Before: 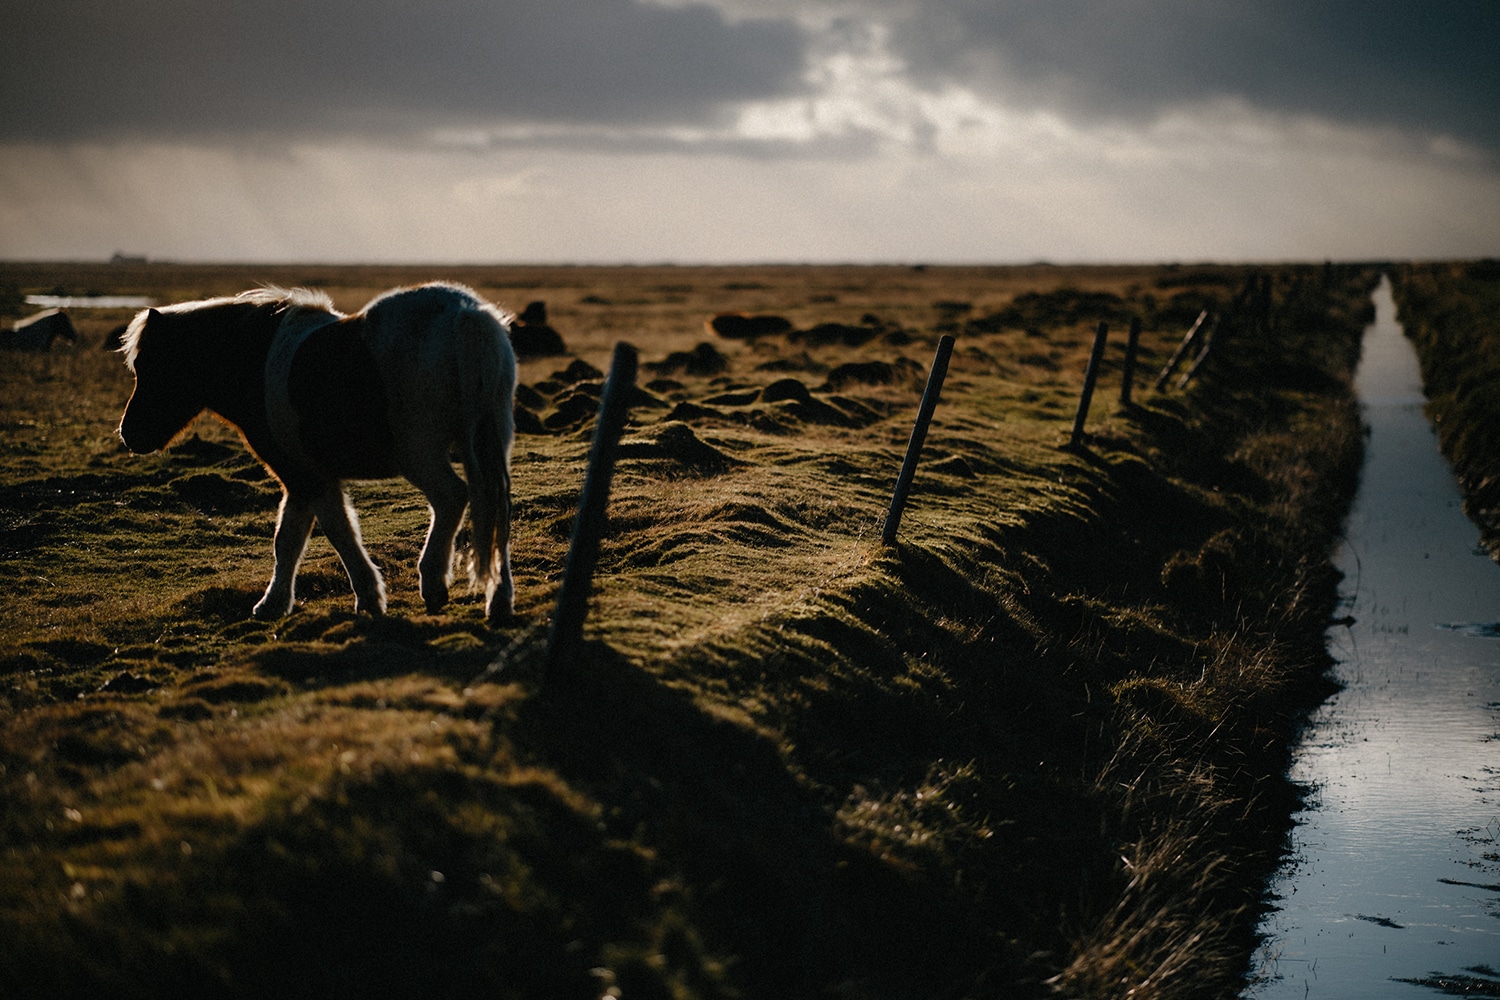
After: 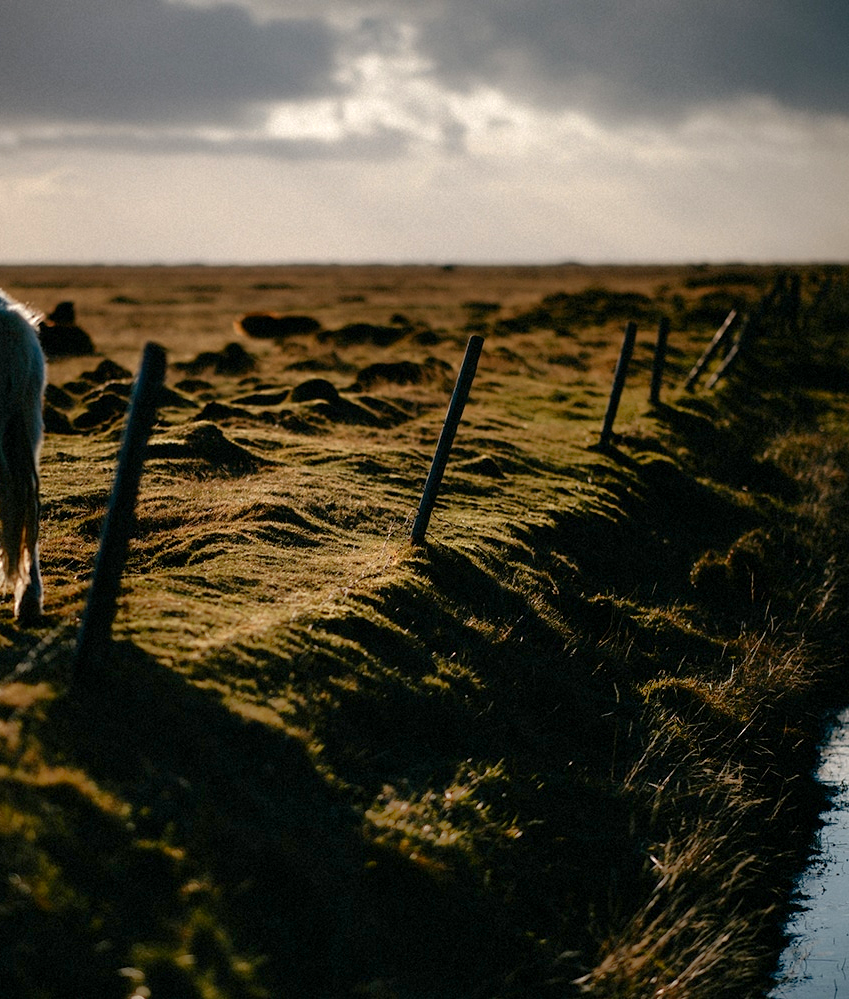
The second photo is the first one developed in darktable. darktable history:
contrast brightness saturation: contrast 0.15, brightness -0.01, saturation 0.1
crop: left 31.458%, top 0%, right 11.876%
shadows and highlights: on, module defaults
exposure: black level correction 0.001, exposure 0.3 EV, compensate highlight preservation false
